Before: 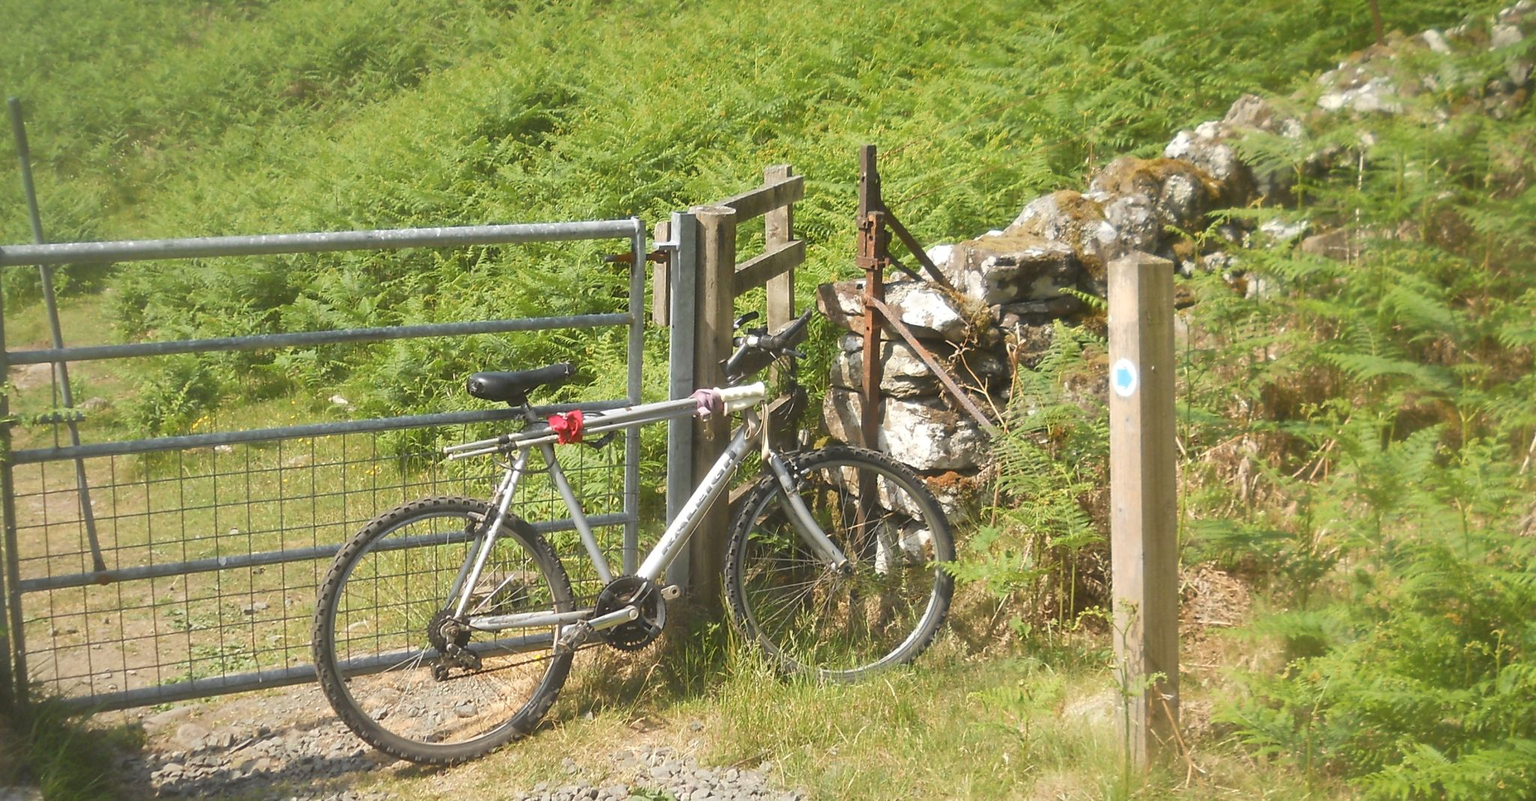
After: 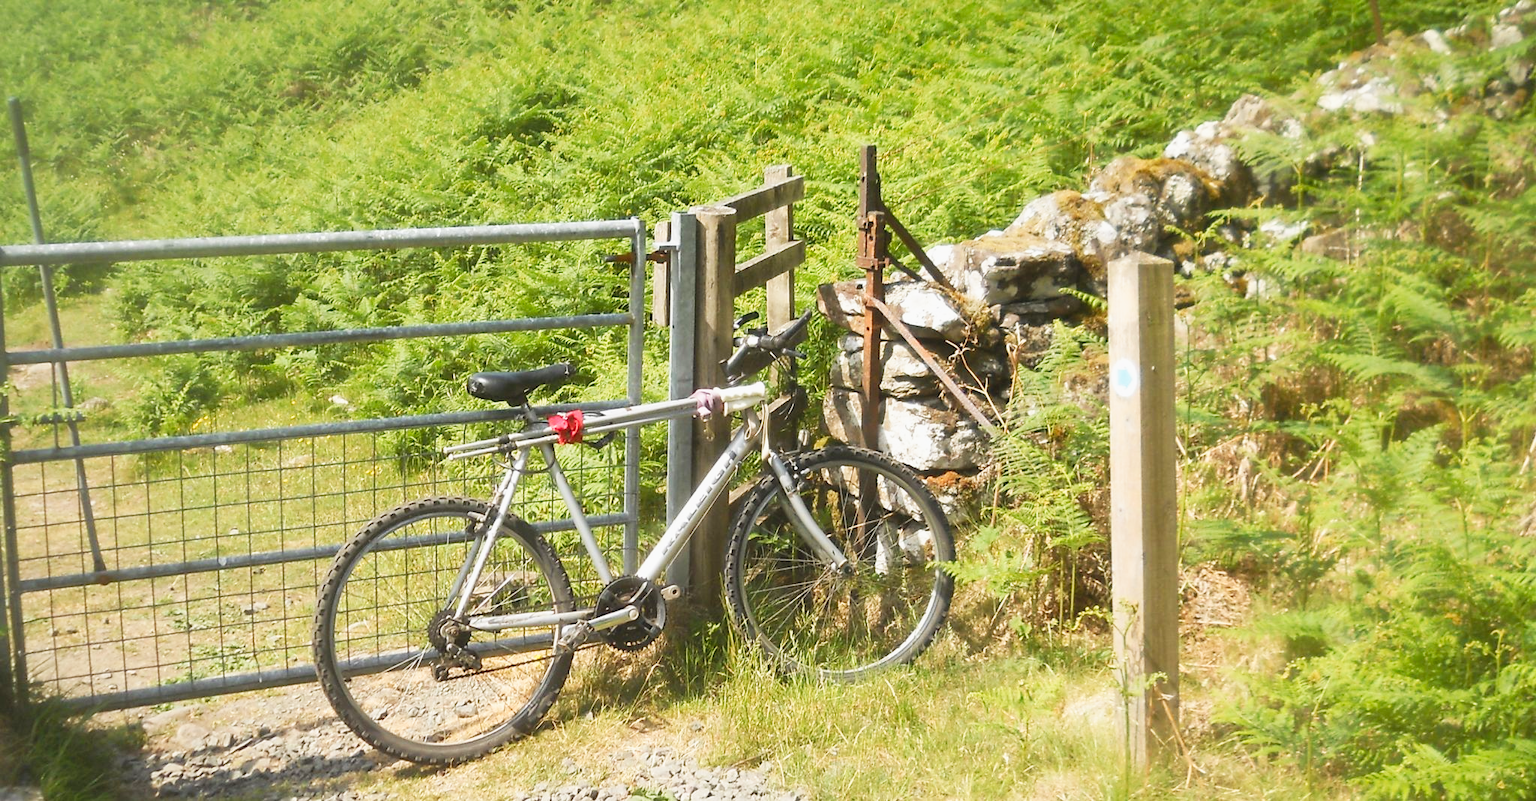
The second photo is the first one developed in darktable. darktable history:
tone curve: curves: ch0 [(0, 0.003) (0.044, 0.032) (0.12, 0.089) (0.19, 0.164) (0.269, 0.269) (0.473, 0.533) (0.595, 0.695) (0.718, 0.823) (0.855, 0.931) (1, 0.982)]; ch1 [(0, 0) (0.243, 0.245) (0.427, 0.387) (0.493, 0.481) (0.501, 0.5) (0.521, 0.528) (0.554, 0.586) (0.607, 0.655) (0.671, 0.735) (0.796, 0.85) (1, 1)]; ch2 [(0, 0) (0.249, 0.216) (0.357, 0.317) (0.448, 0.432) (0.478, 0.492) (0.498, 0.499) (0.517, 0.519) (0.537, 0.57) (0.569, 0.623) (0.61, 0.663) (0.706, 0.75) (0.808, 0.809) (0.991, 0.968)], preserve colors none
